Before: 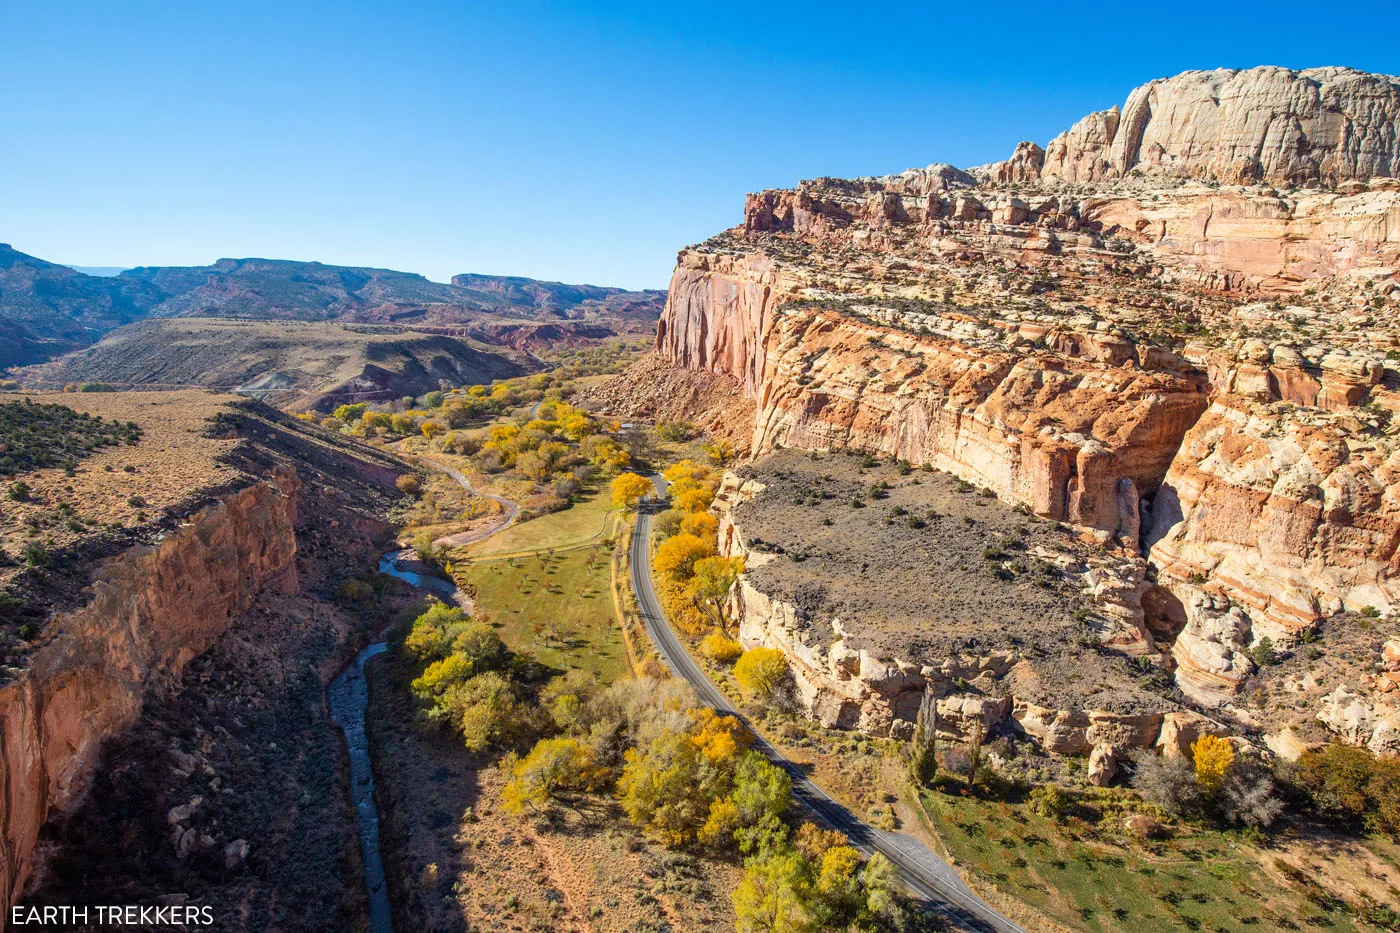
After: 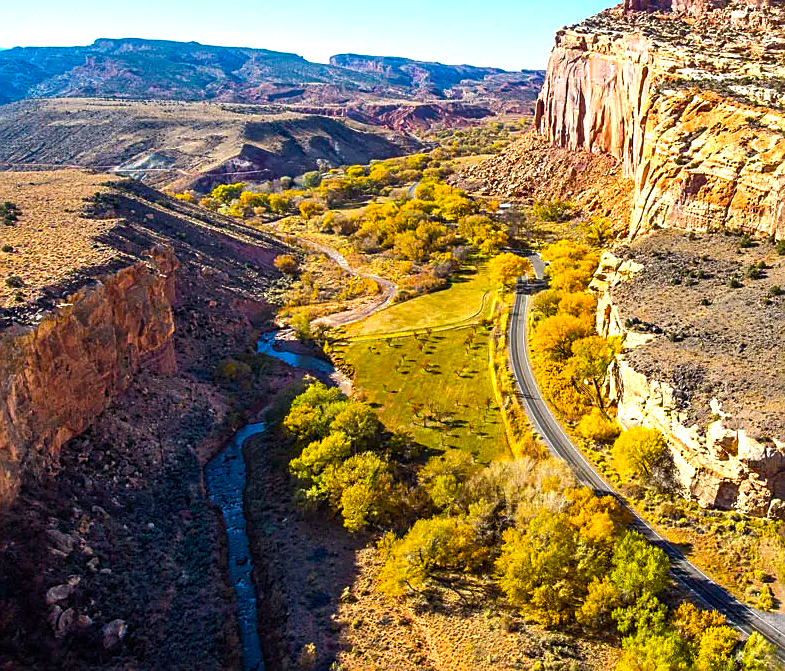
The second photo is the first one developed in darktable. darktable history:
color balance rgb: linear chroma grading › shadows 15.481%, perceptual saturation grading › global saturation 39.469%, perceptual brilliance grading › global brilliance -4.751%, perceptual brilliance grading › highlights 24.188%, perceptual brilliance grading › mid-tones 7.067%, perceptual brilliance grading › shadows -4.908%
sharpen: on, module defaults
crop: left 8.761%, top 23.632%, right 35.118%, bottom 4.373%
